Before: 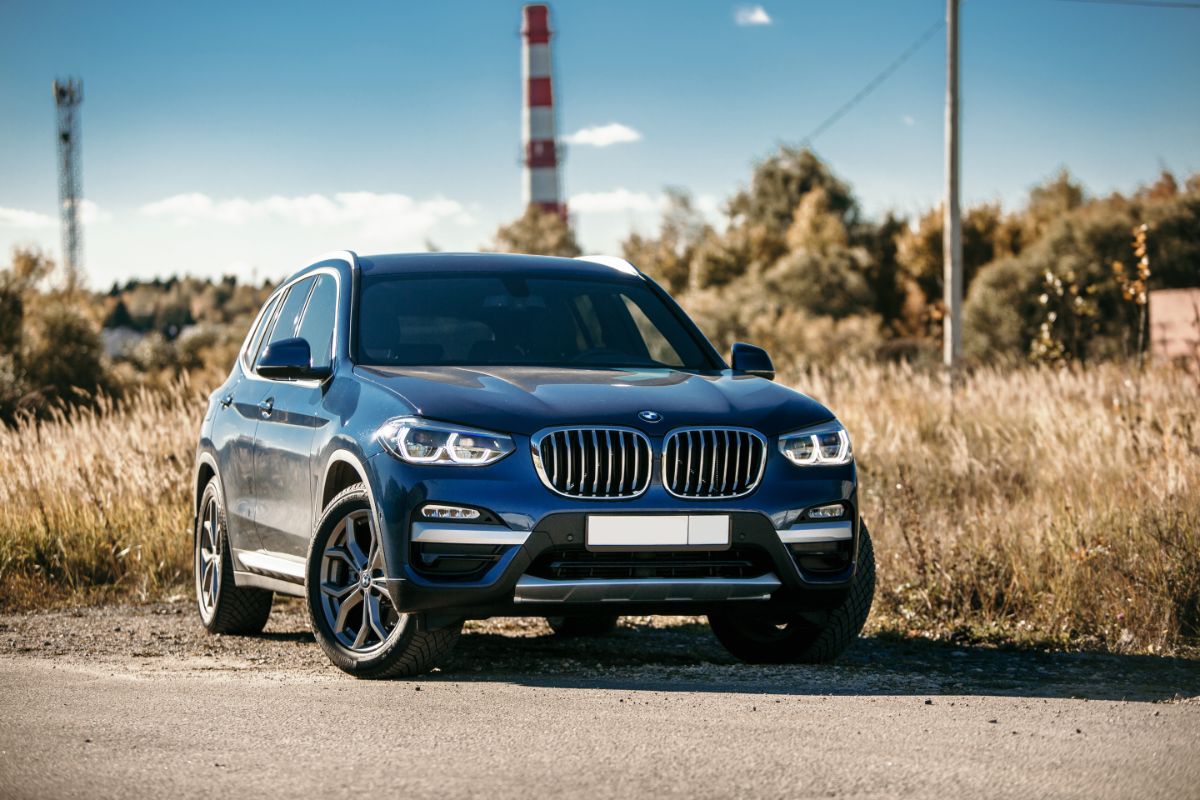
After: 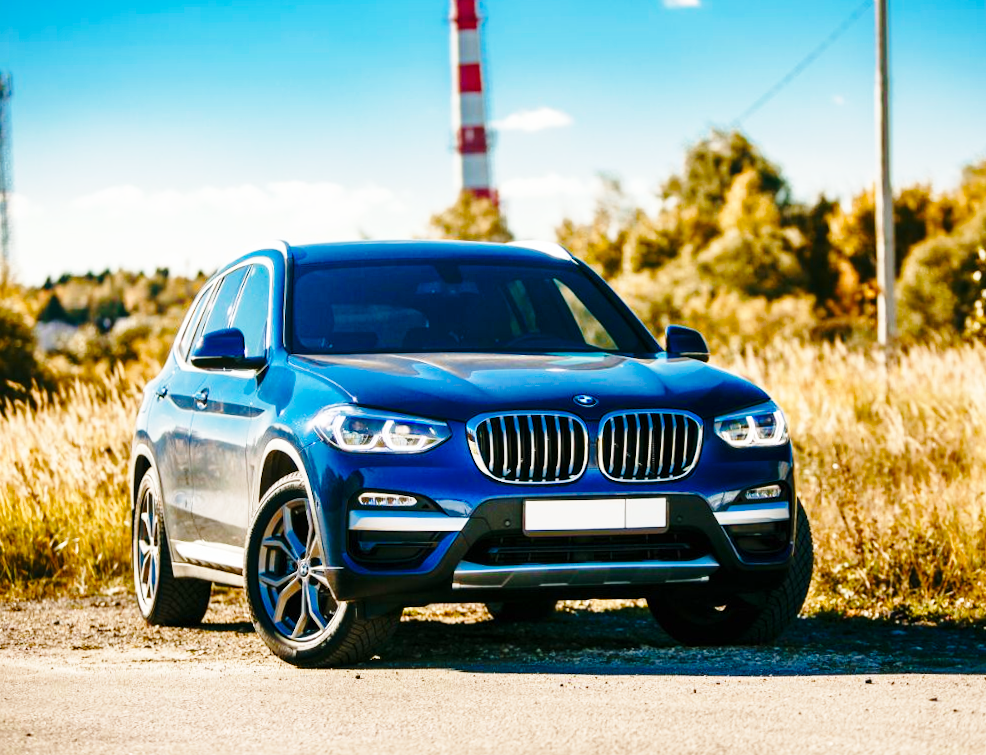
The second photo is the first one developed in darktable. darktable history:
crop and rotate: angle 1°, left 4.281%, top 0.642%, right 11.383%, bottom 2.486%
color balance rgb: perceptual saturation grading › global saturation 20%, perceptual saturation grading › highlights -25%, perceptual saturation grading › shadows 25%, global vibrance 50%
base curve: curves: ch0 [(0, 0) (0.028, 0.03) (0.121, 0.232) (0.46, 0.748) (0.859, 0.968) (1, 1)], preserve colors none
